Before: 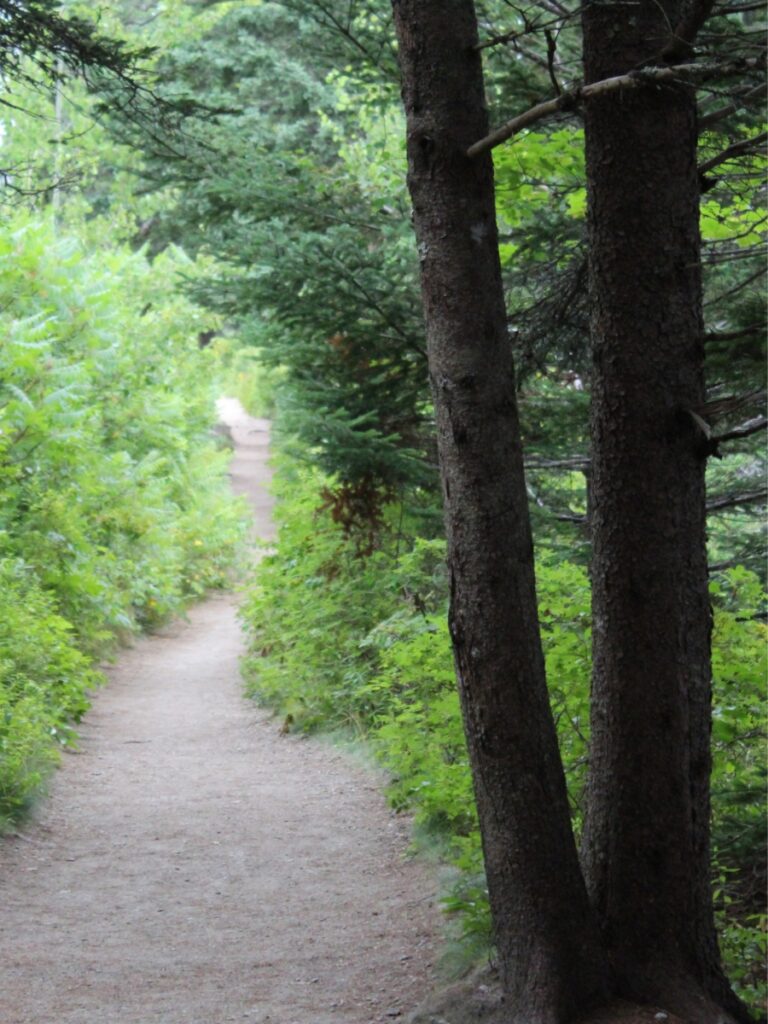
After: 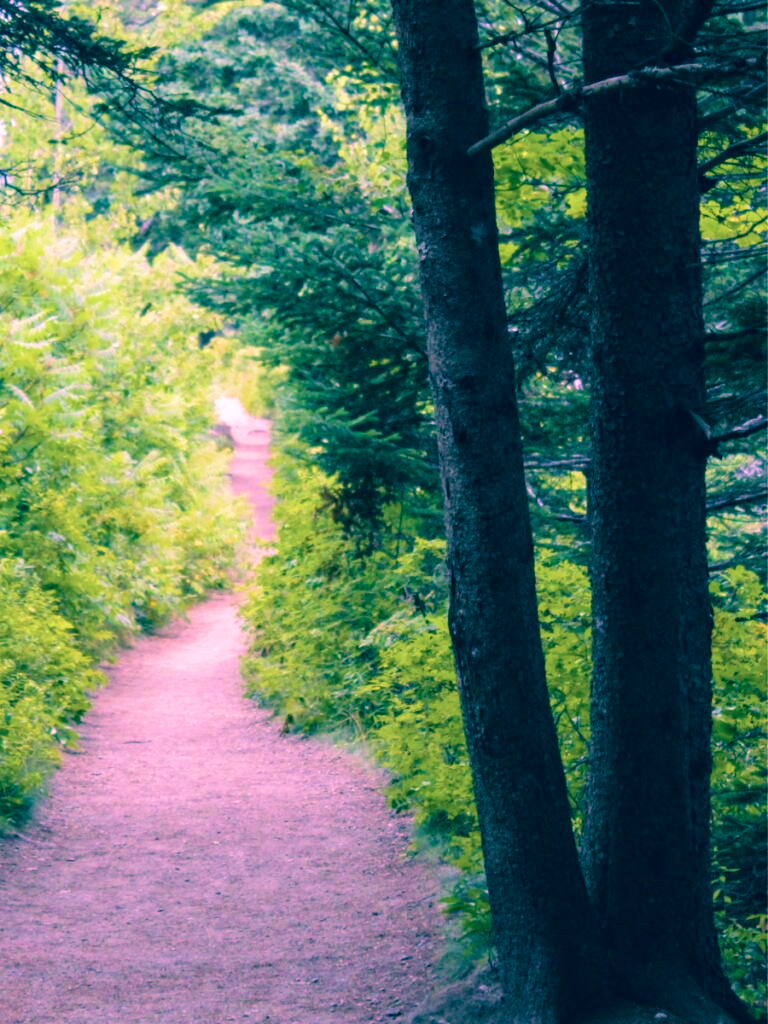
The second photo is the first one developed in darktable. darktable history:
color correction: highlights a* 17.03, highlights b* 0.205, shadows a* -15.38, shadows b* -14.56, saturation 1.5
contrast brightness saturation: contrast 0.1, saturation -0.3
local contrast: on, module defaults
velvia: strength 75%
